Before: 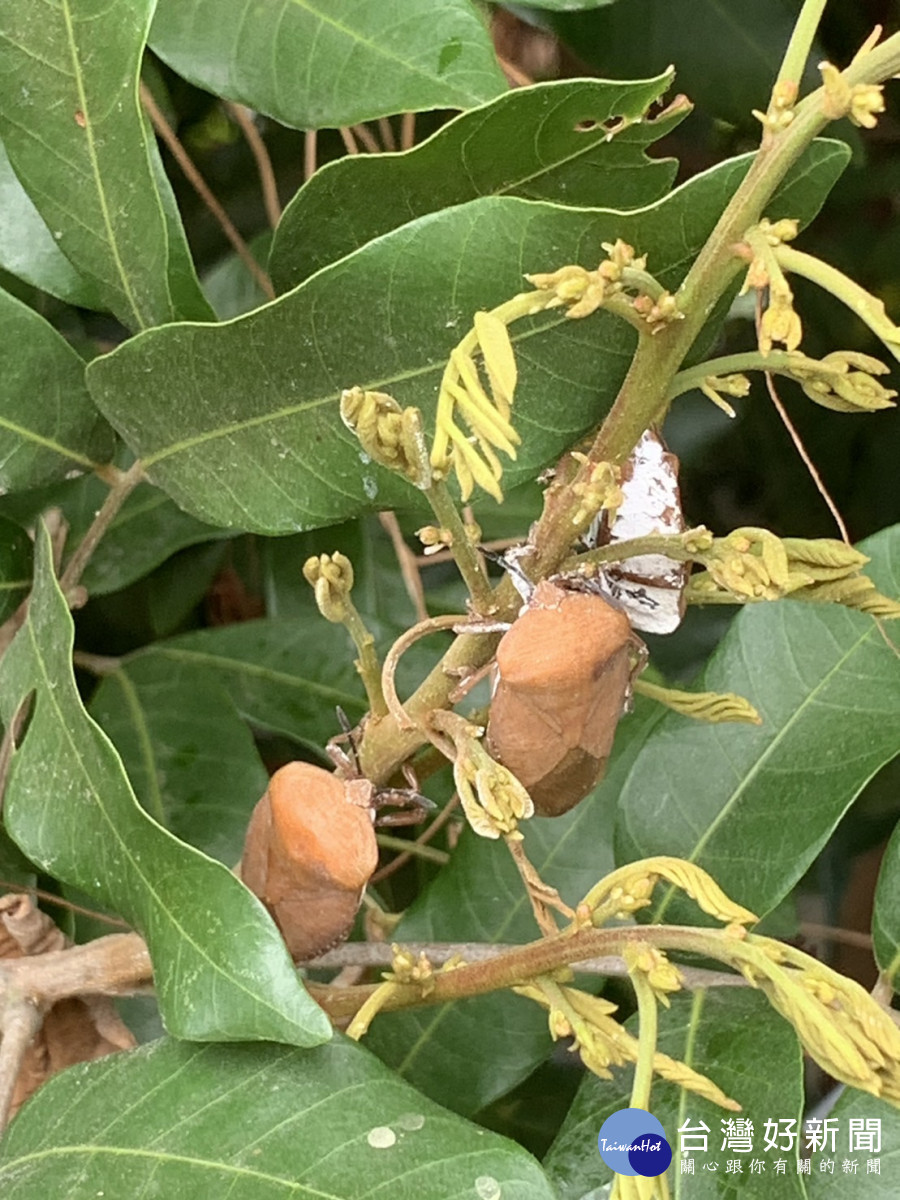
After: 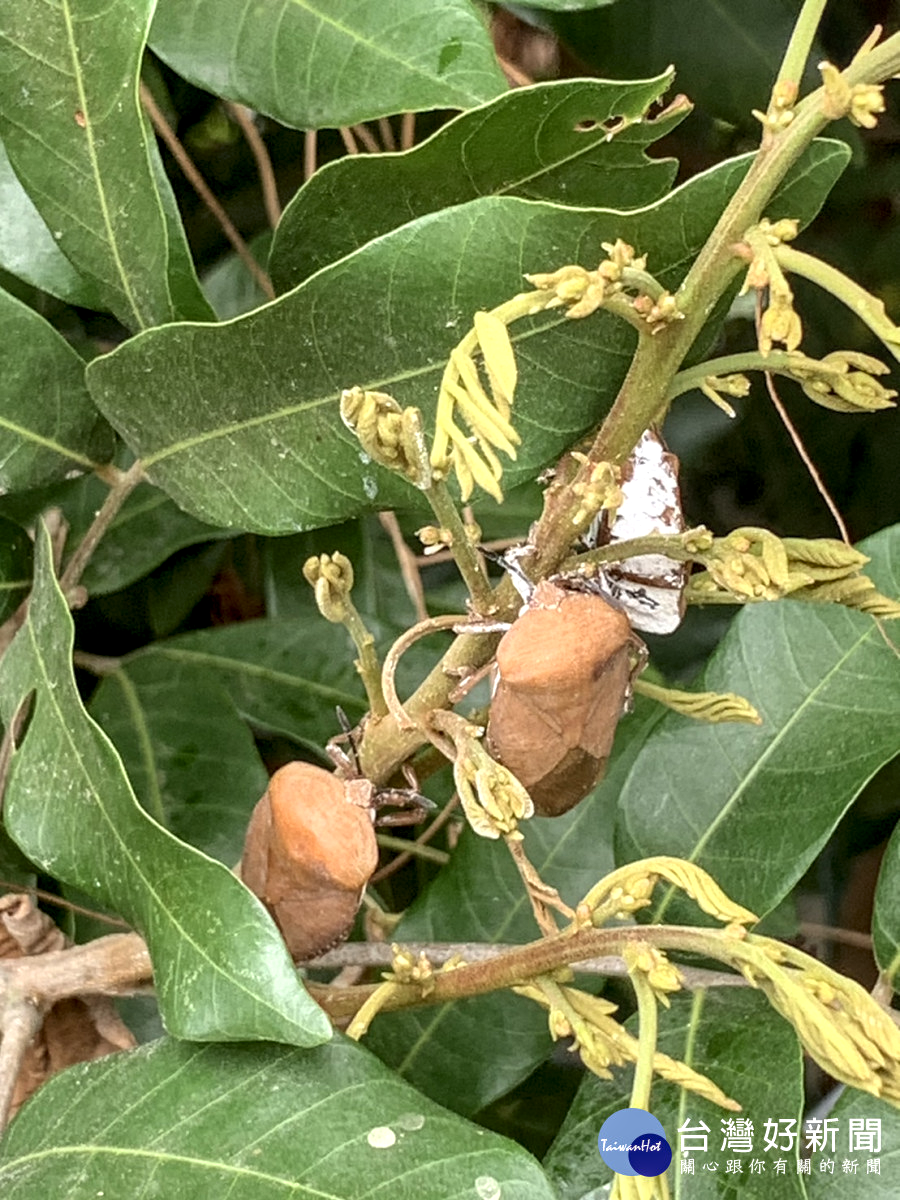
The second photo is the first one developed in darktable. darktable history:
local contrast: highlights 59%, detail 145%
